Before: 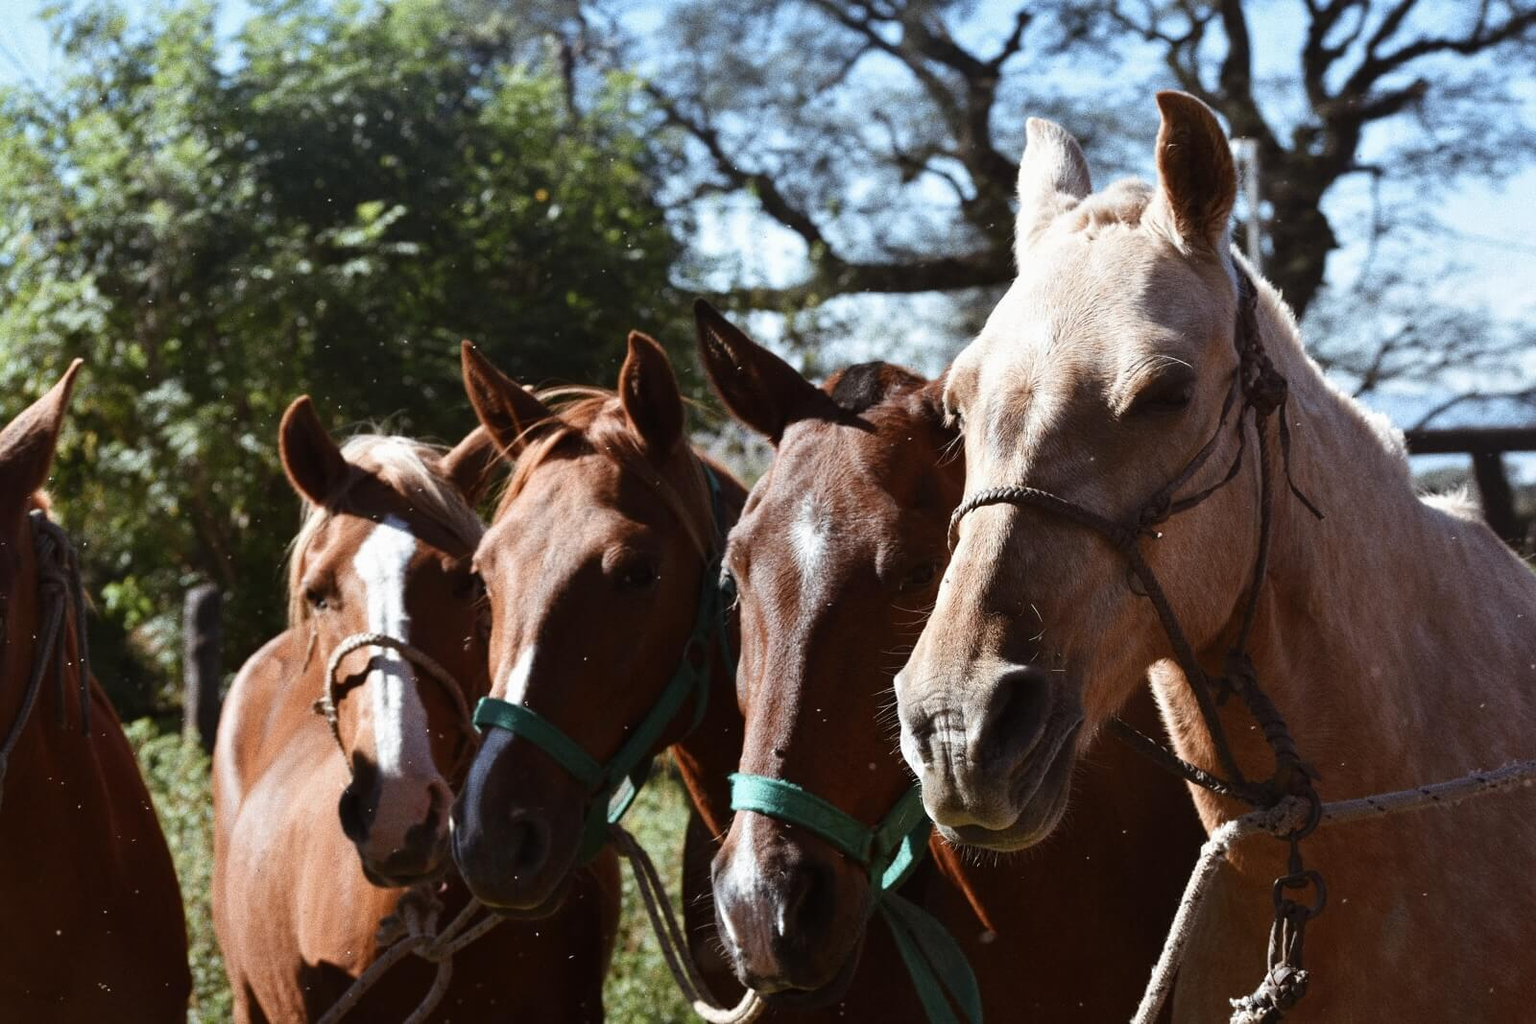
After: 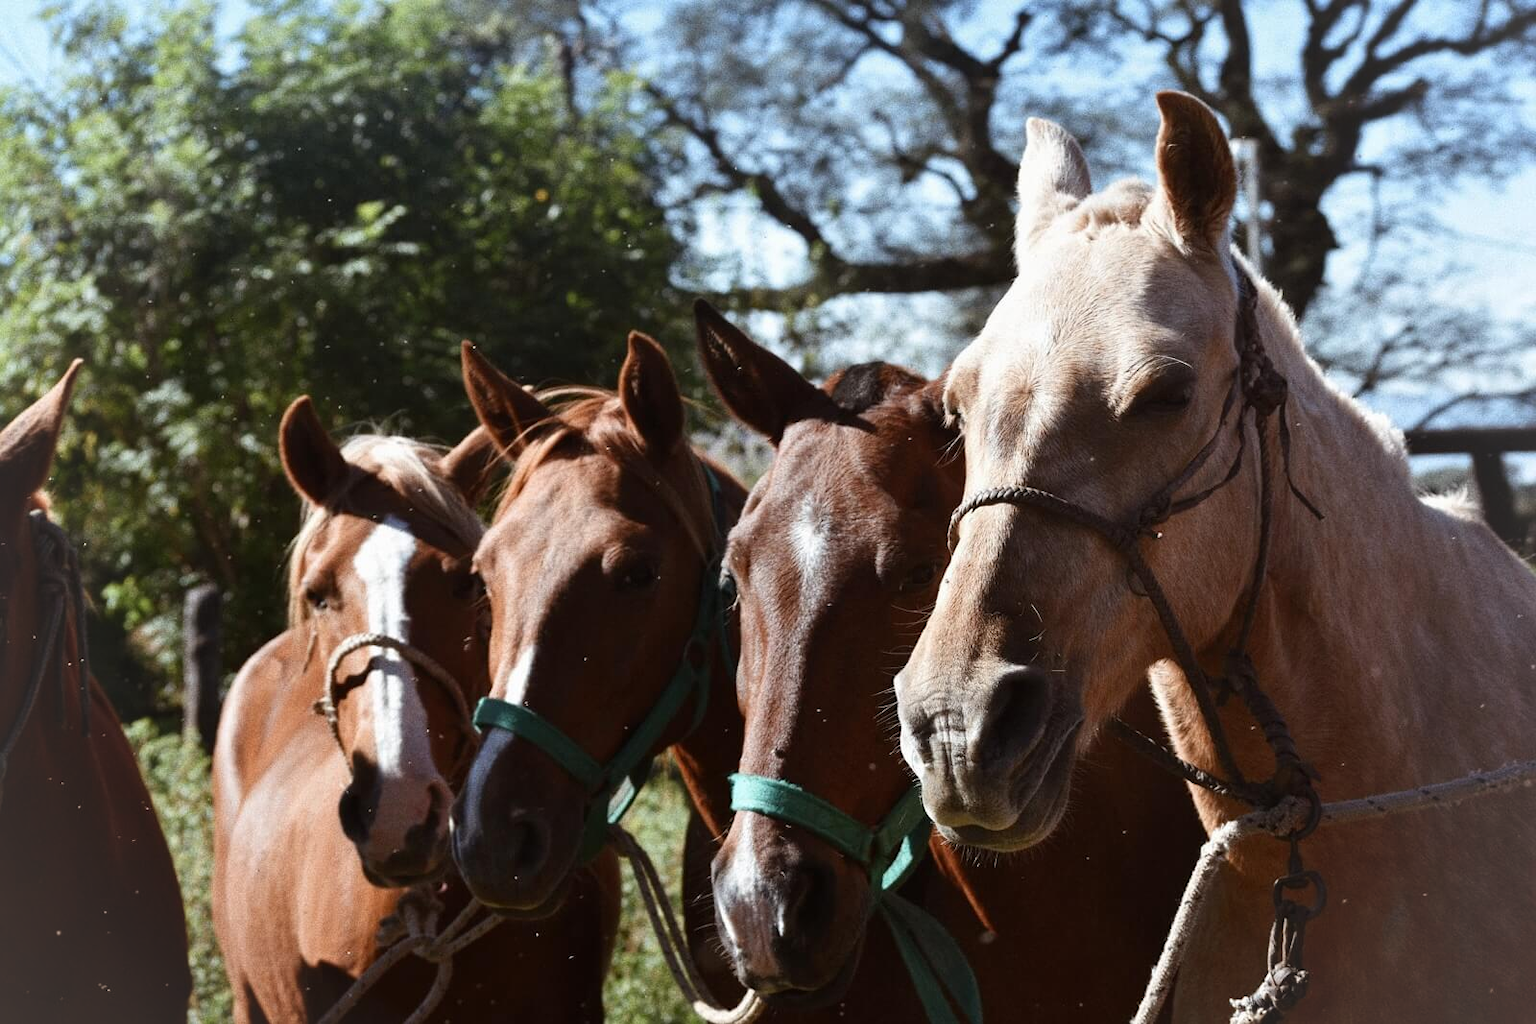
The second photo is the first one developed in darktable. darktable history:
vignetting: fall-off radius 61%, brightness 0.046, saturation 0.003
